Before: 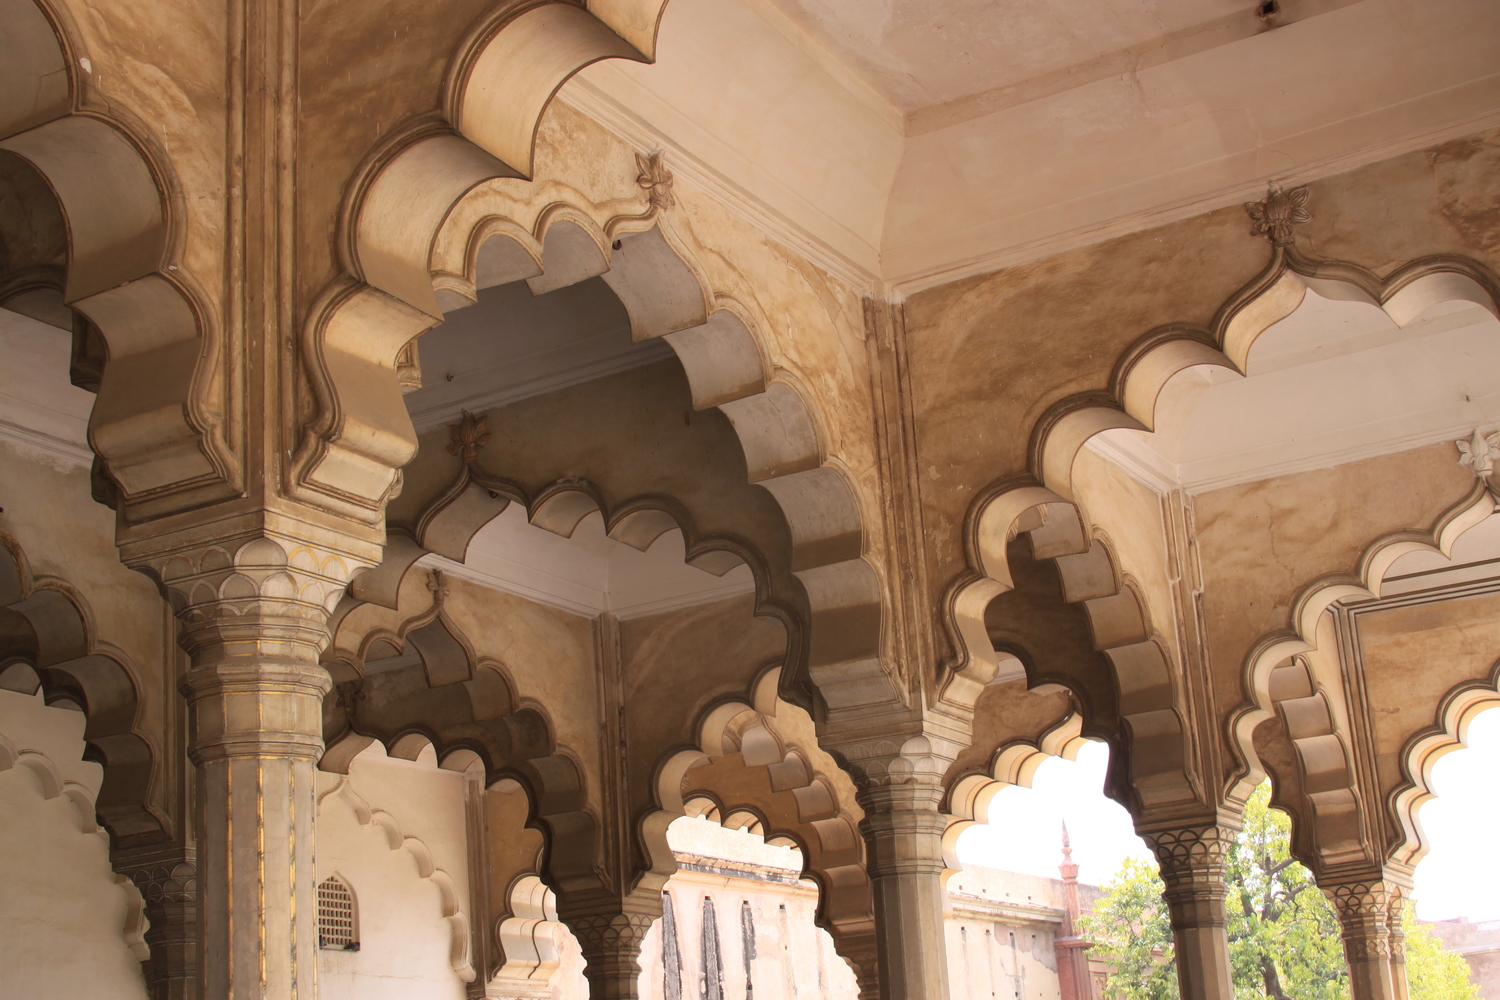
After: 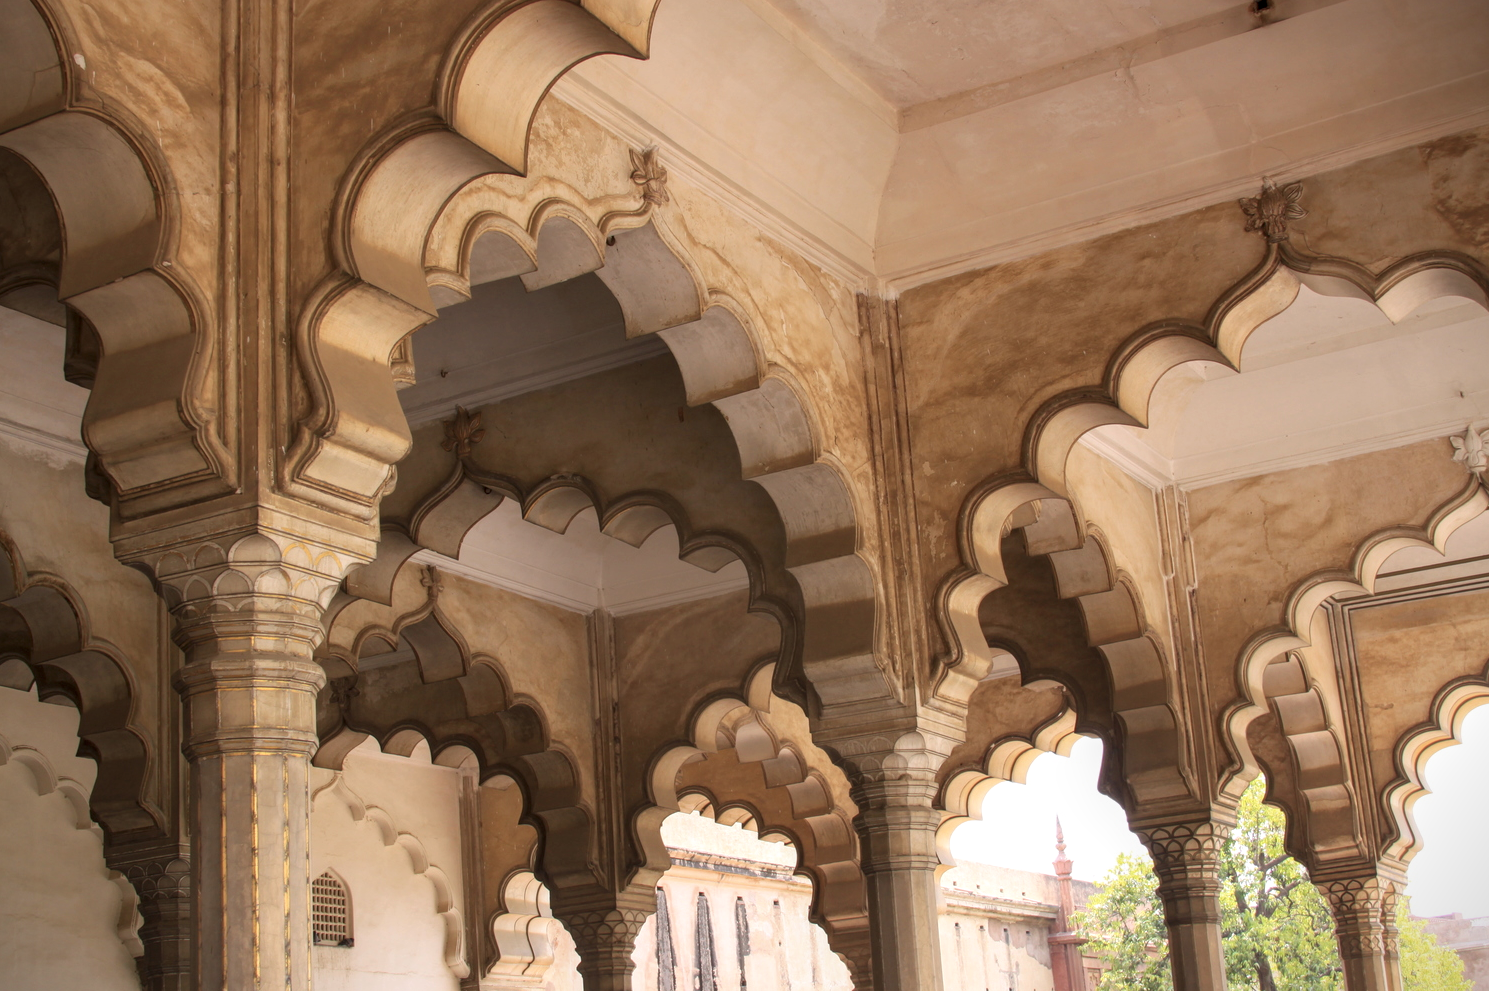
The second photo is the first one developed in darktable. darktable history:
crop: left 0.434%, top 0.485%, right 0.244%, bottom 0.386%
local contrast: on, module defaults
vignetting: fall-off start 97.23%, saturation -0.024, center (-0.033, -0.042), width/height ratio 1.179, unbound false
